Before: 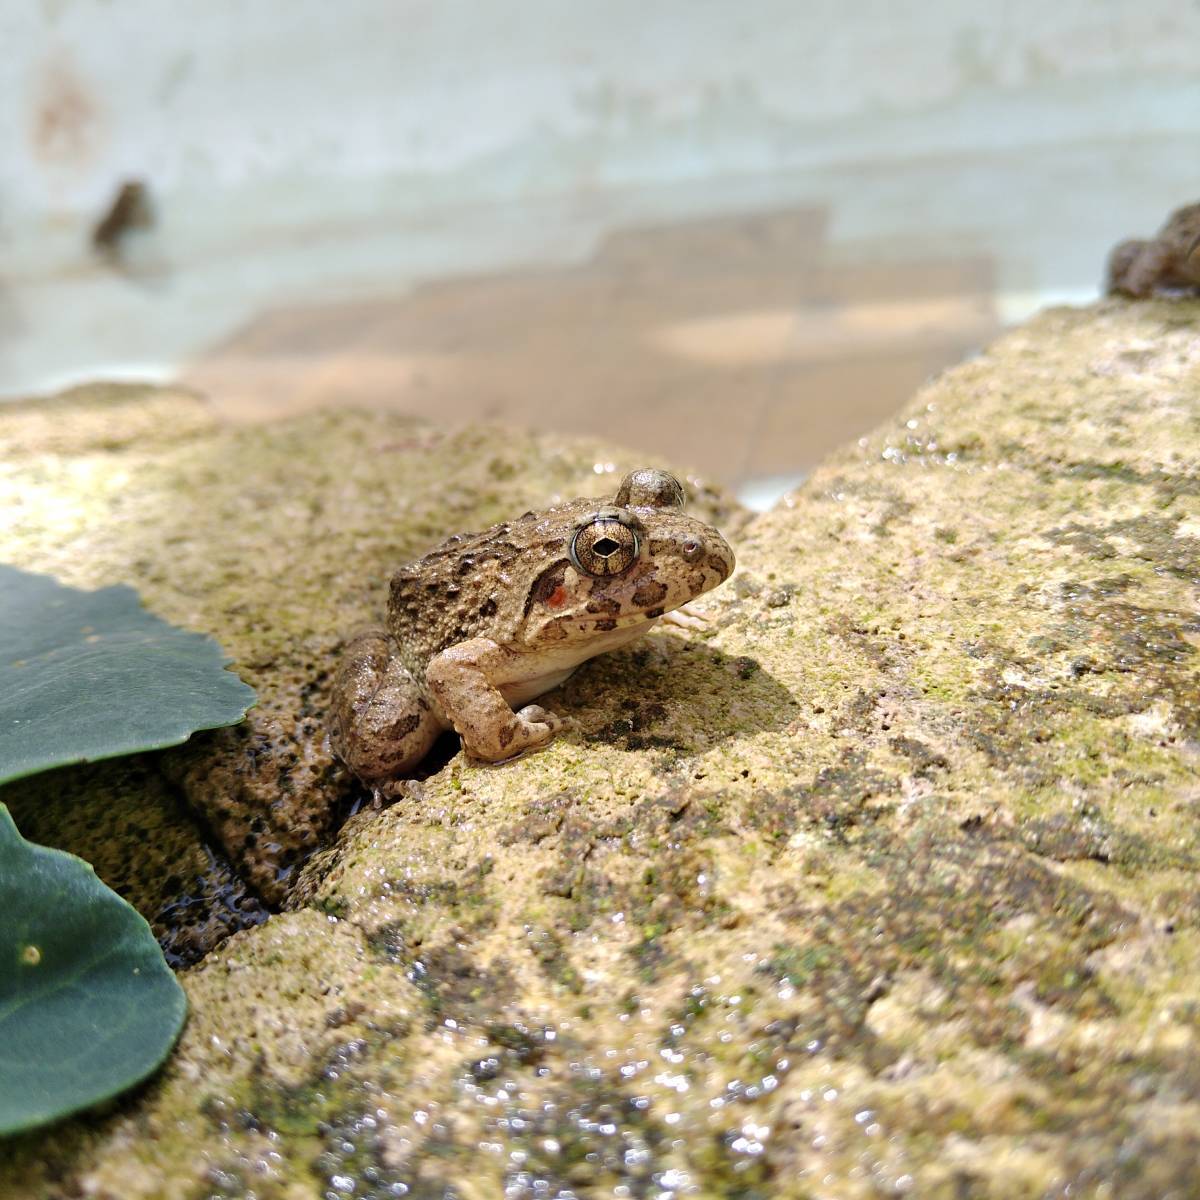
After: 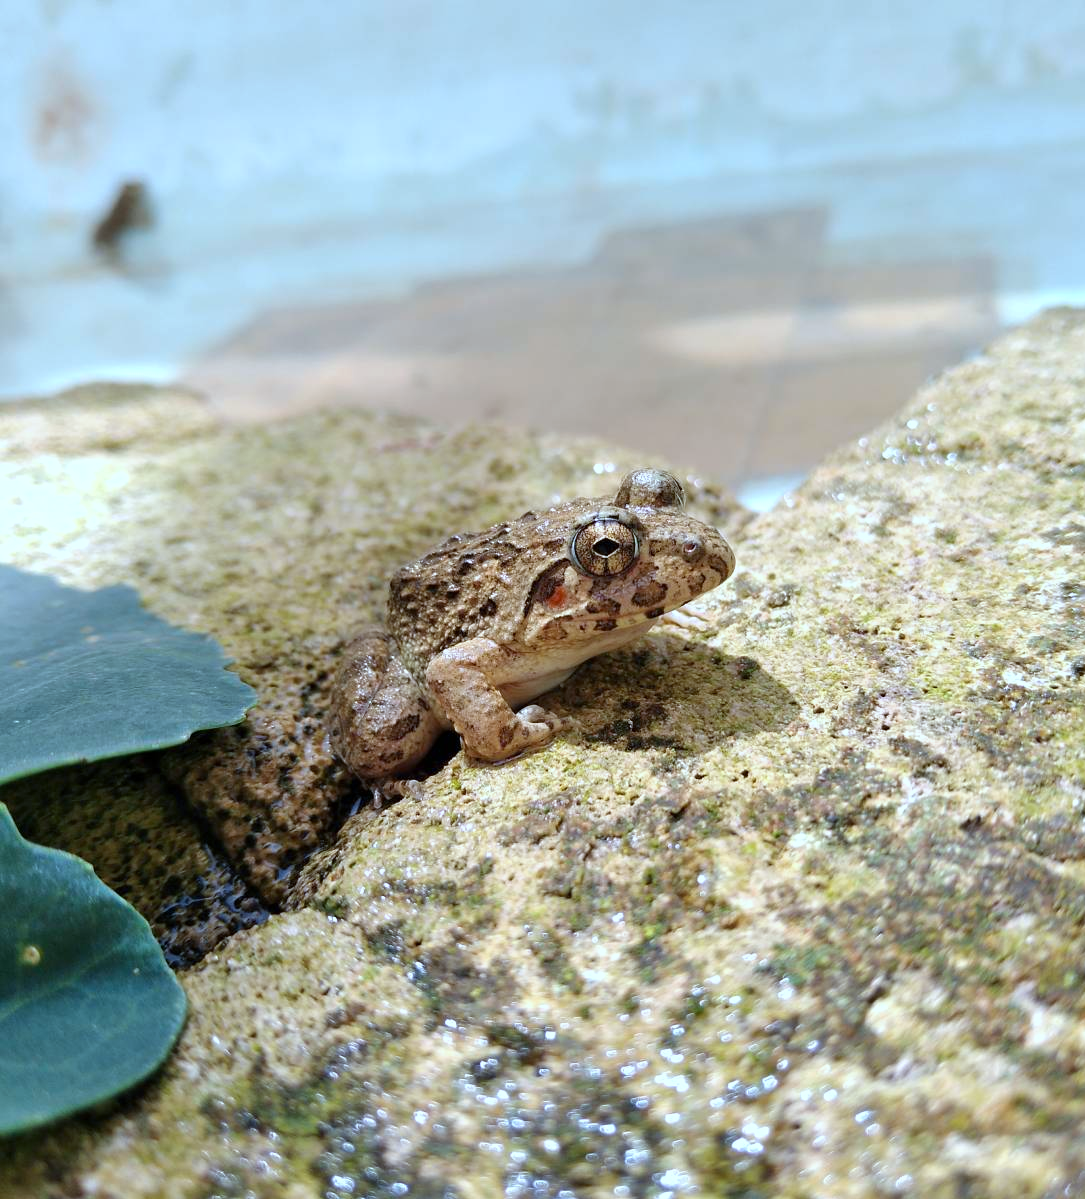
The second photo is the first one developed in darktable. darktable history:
tone equalizer: on, module defaults
color calibration: output R [1.063, -0.012, -0.003, 0], output G [0, 1.022, 0.021, 0], output B [-0.079, 0.047, 1, 0], illuminant custom, x 0.389, y 0.387, temperature 3838.64 K
crop: right 9.509%, bottom 0.031%
